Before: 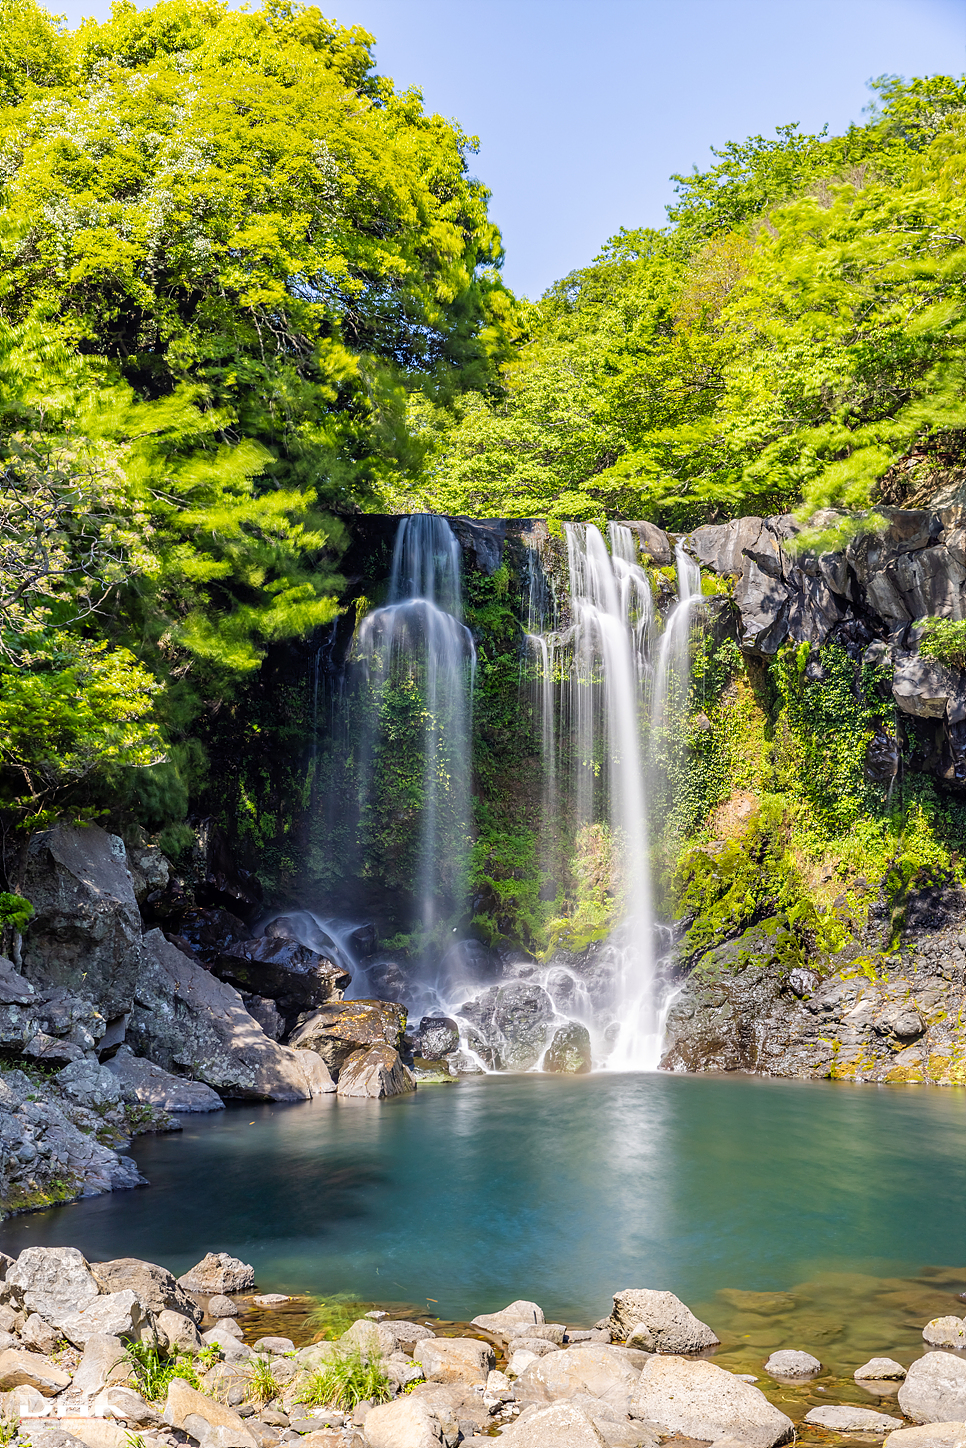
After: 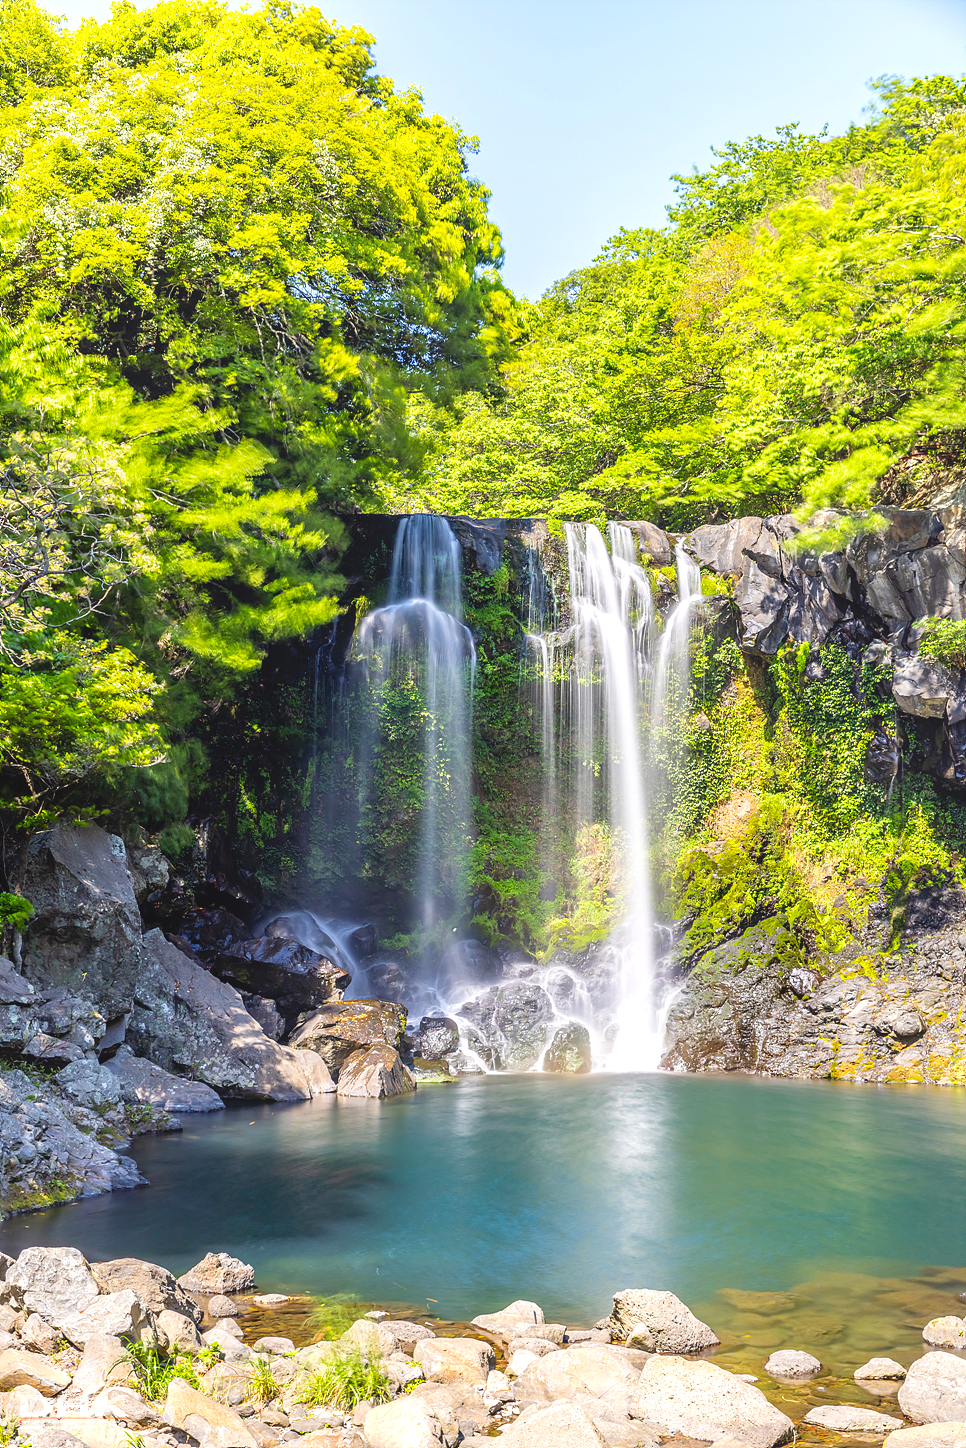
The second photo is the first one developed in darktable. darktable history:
exposure: exposure 0.561 EV, compensate highlight preservation false
local contrast: highlights 68%, shadows 65%, detail 80%, midtone range 0.32
